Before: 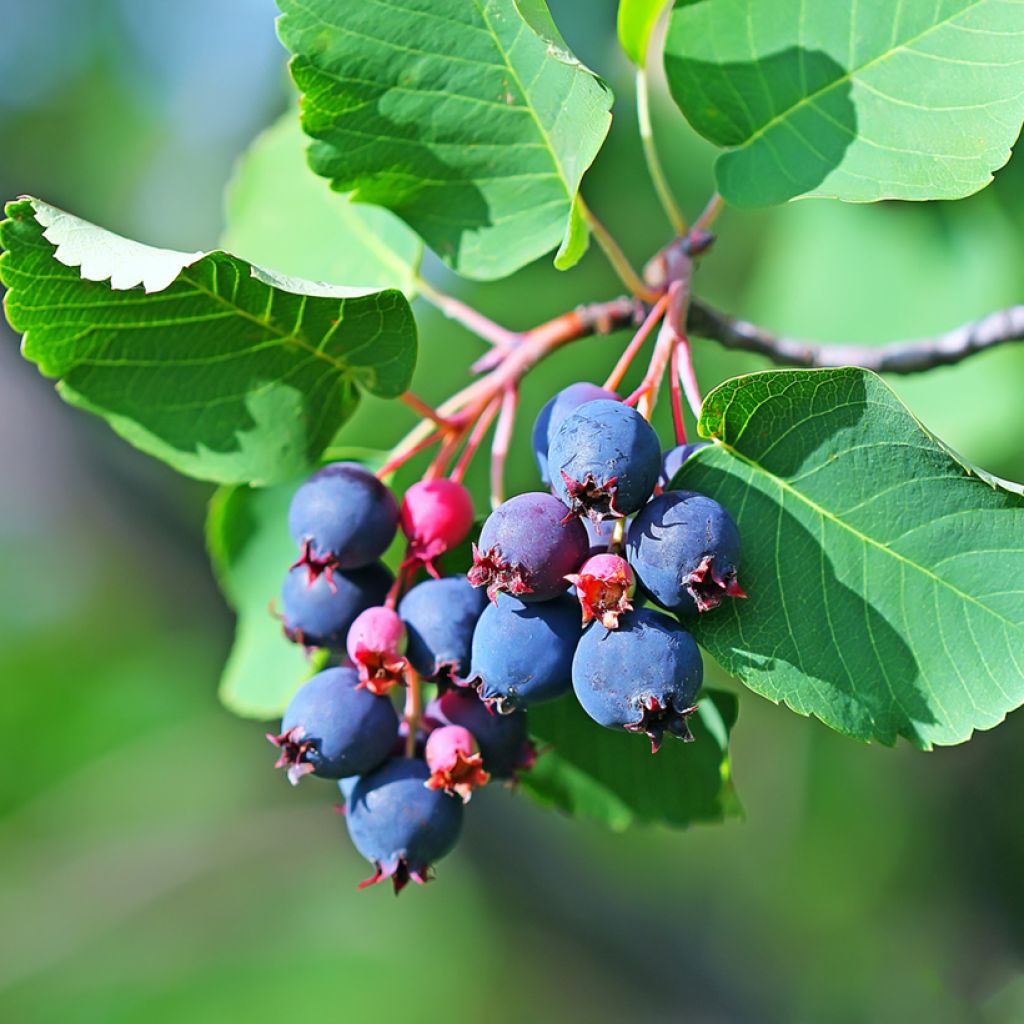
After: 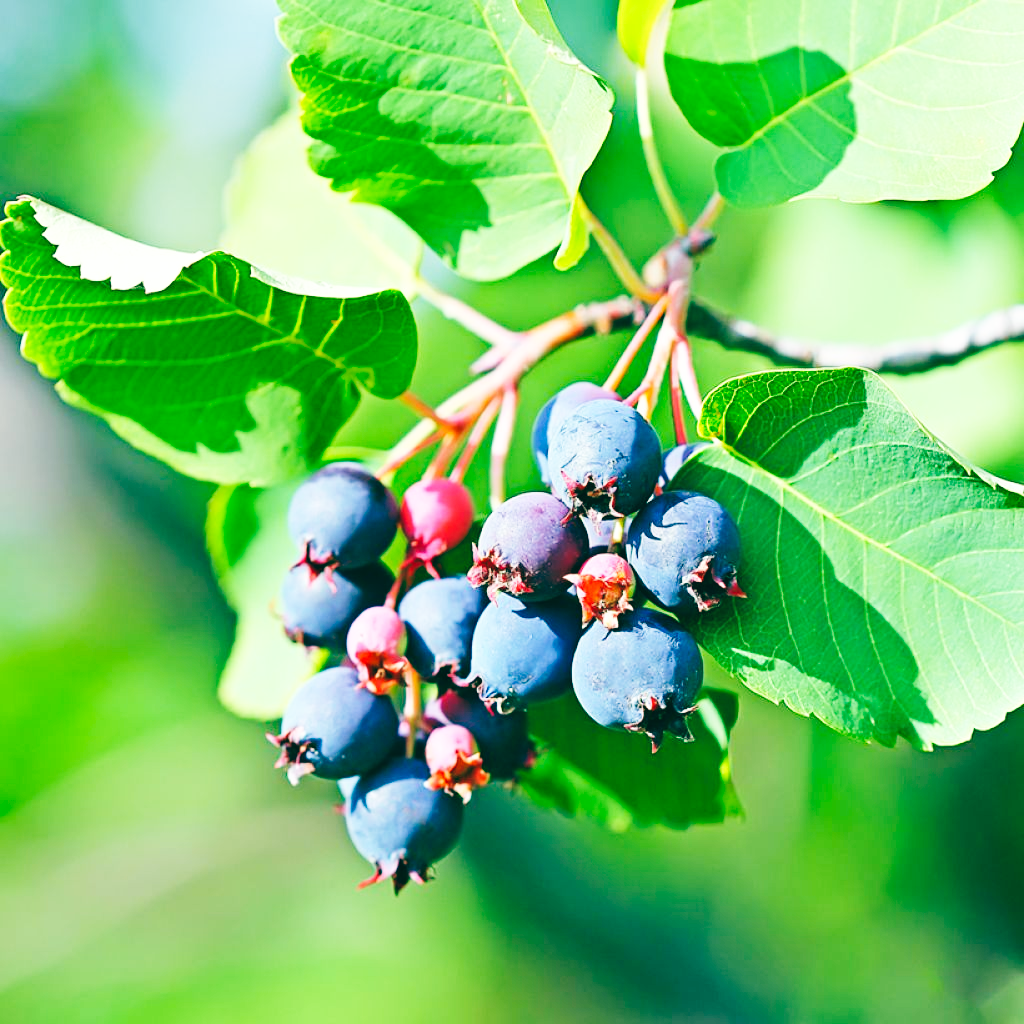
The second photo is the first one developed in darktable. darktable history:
base curve: curves: ch0 [(0, 0.003) (0.001, 0.002) (0.006, 0.004) (0.02, 0.022) (0.048, 0.086) (0.094, 0.234) (0.162, 0.431) (0.258, 0.629) (0.385, 0.8) (0.548, 0.918) (0.751, 0.988) (1, 1)], preserve colors none
color balance: lift [1.005, 0.99, 1.007, 1.01], gamma [1, 1.034, 1.032, 0.966], gain [0.873, 1.055, 1.067, 0.933]
